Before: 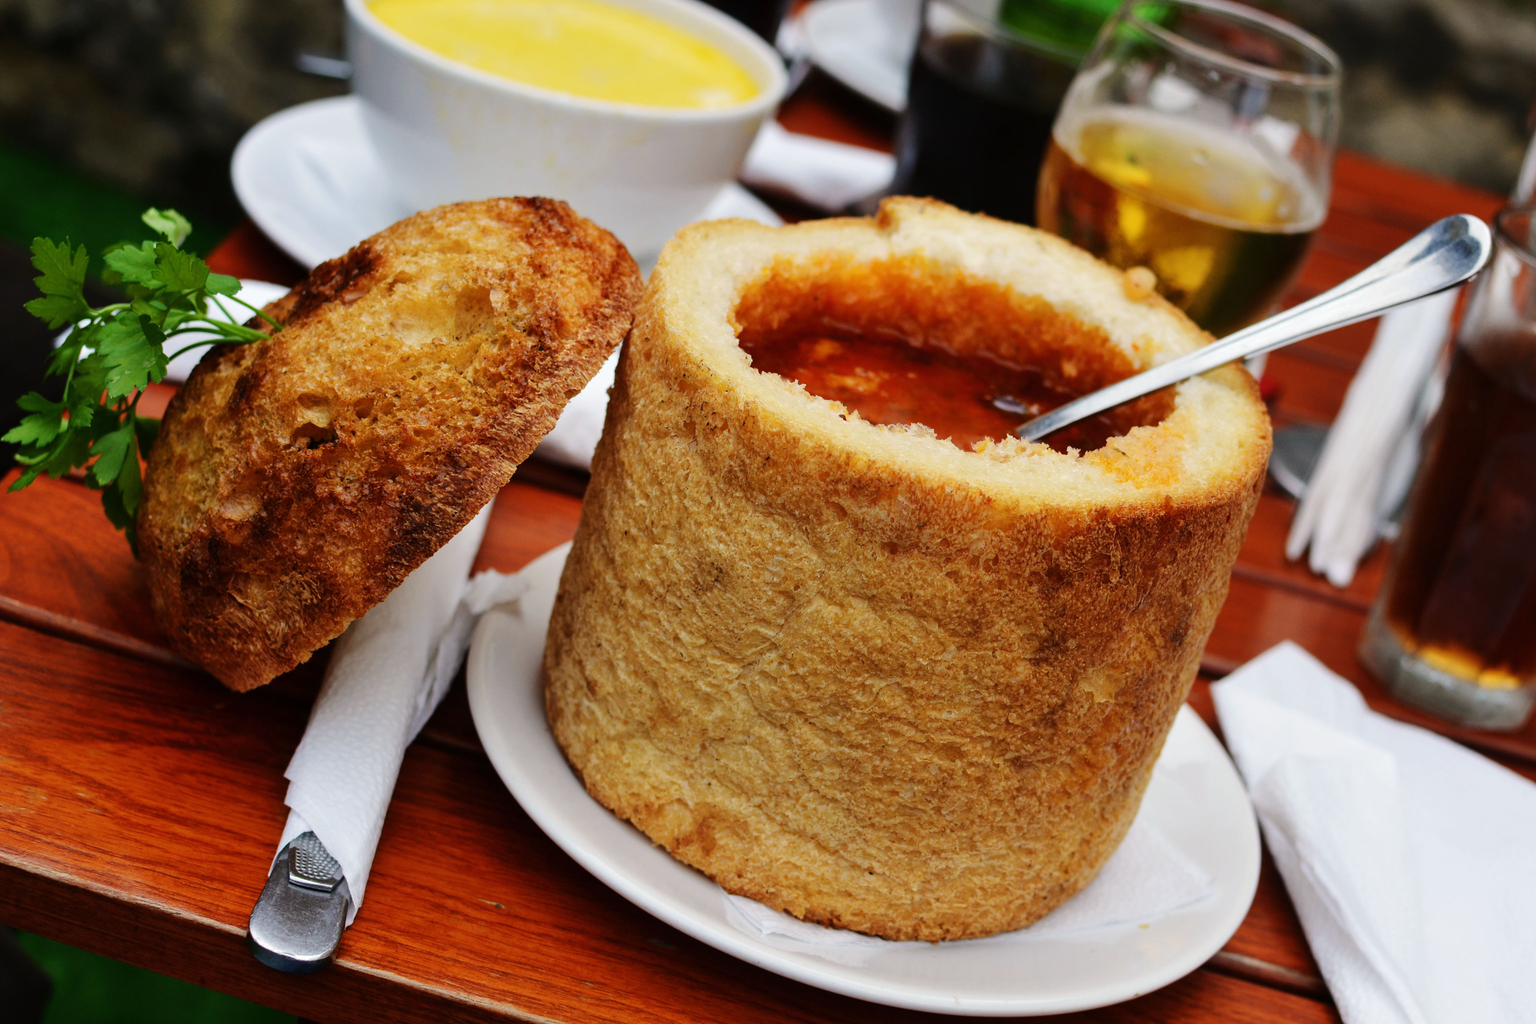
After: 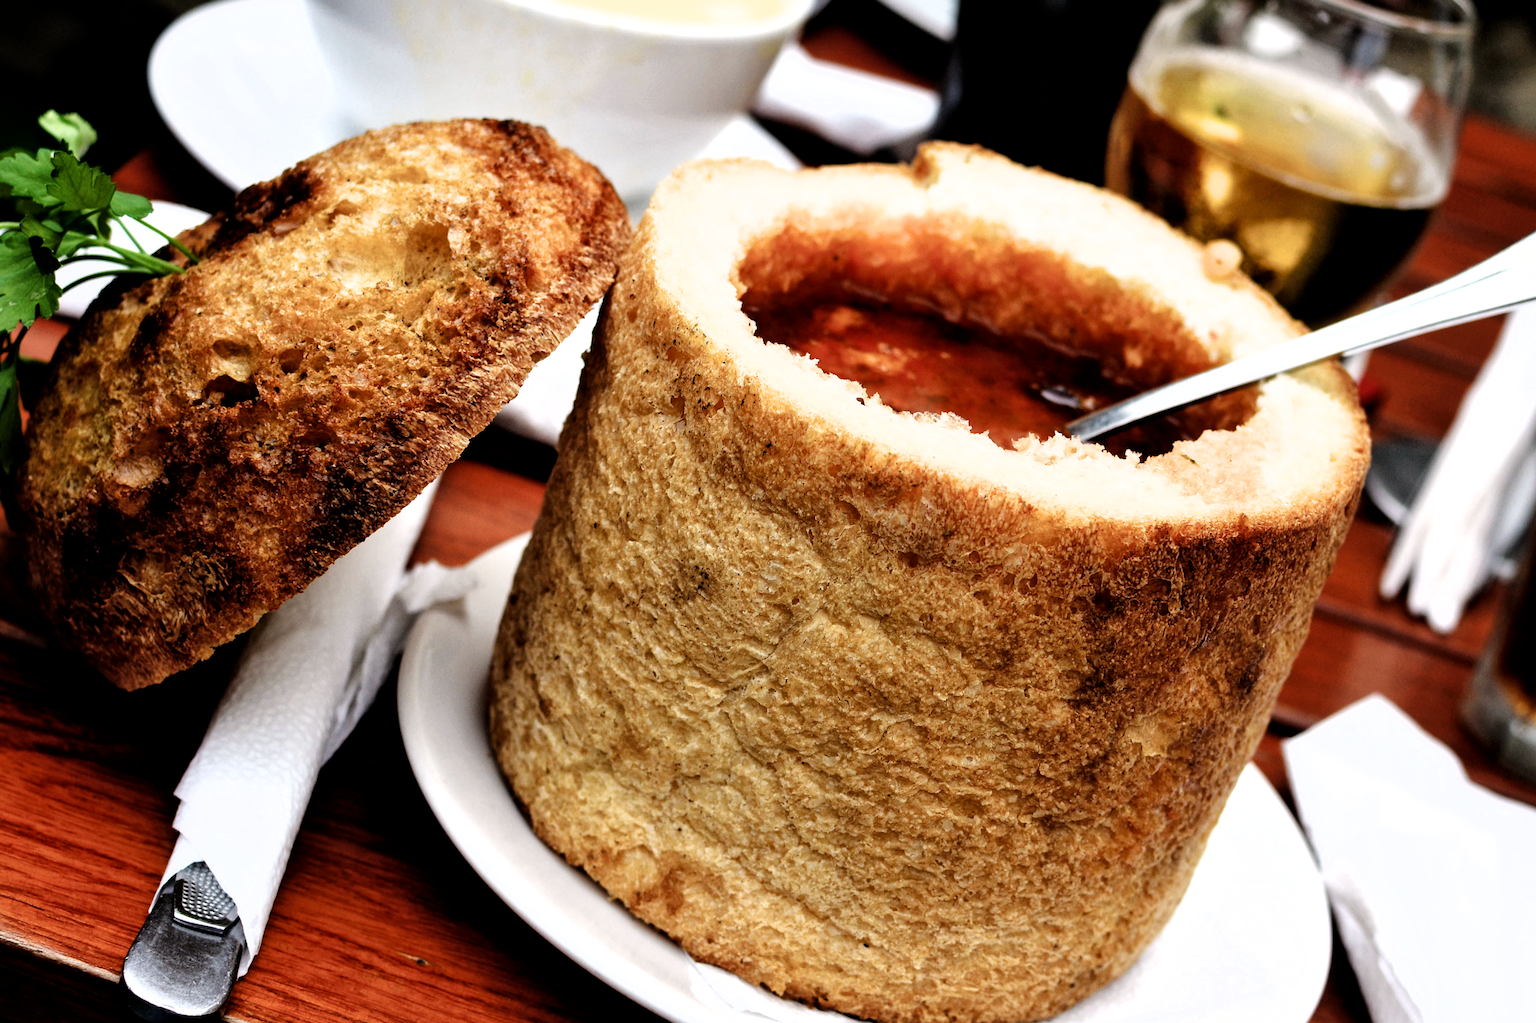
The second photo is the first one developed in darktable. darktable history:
crop and rotate: angle -2.93°, left 5.046%, top 5.169%, right 4.738%, bottom 4.638%
filmic rgb: black relative exposure -8.2 EV, white relative exposure 2.21 EV, hardness 7.08, latitude 85.16%, contrast 1.687, highlights saturation mix -3.41%, shadows ↔ highlights balance -1.93%
local contrast: mode bilateral grid, contrast 20, coarseness 50, detail 120%, midtone range 0.2
